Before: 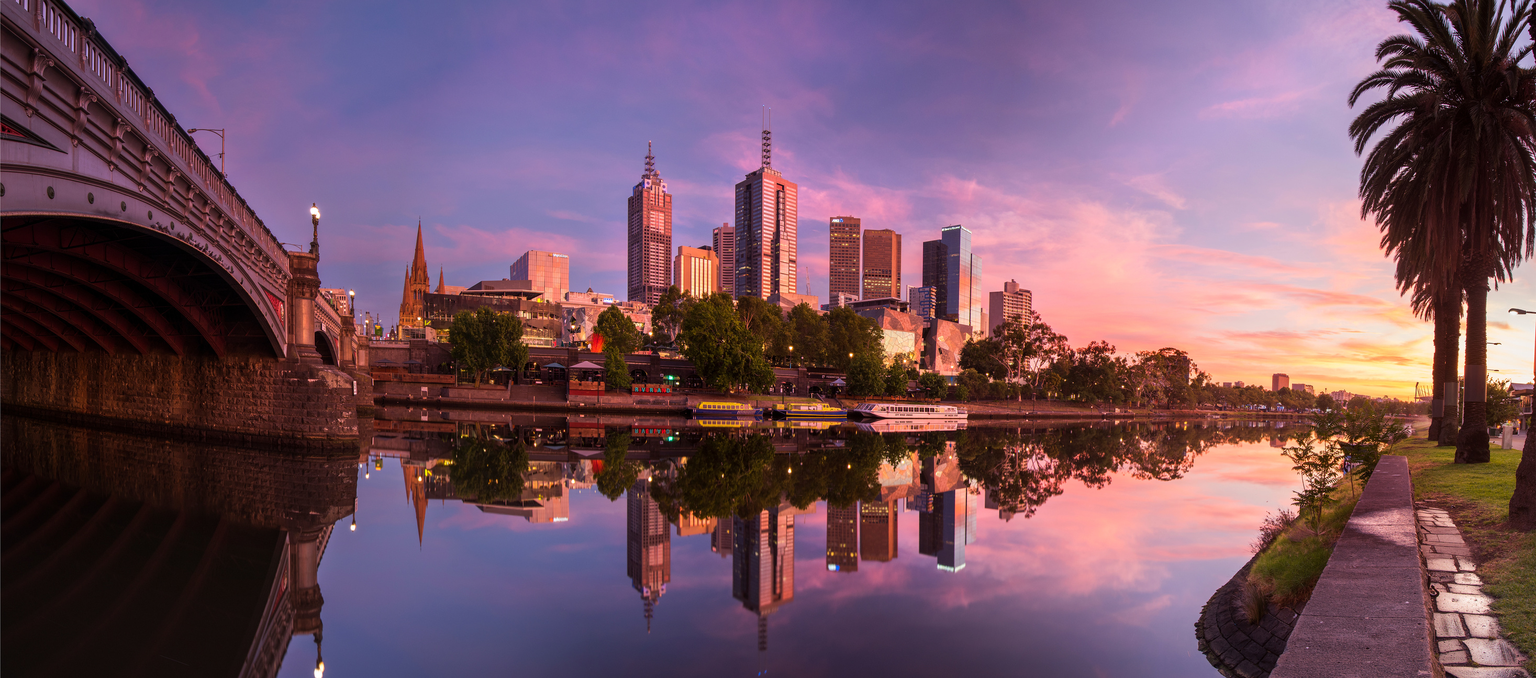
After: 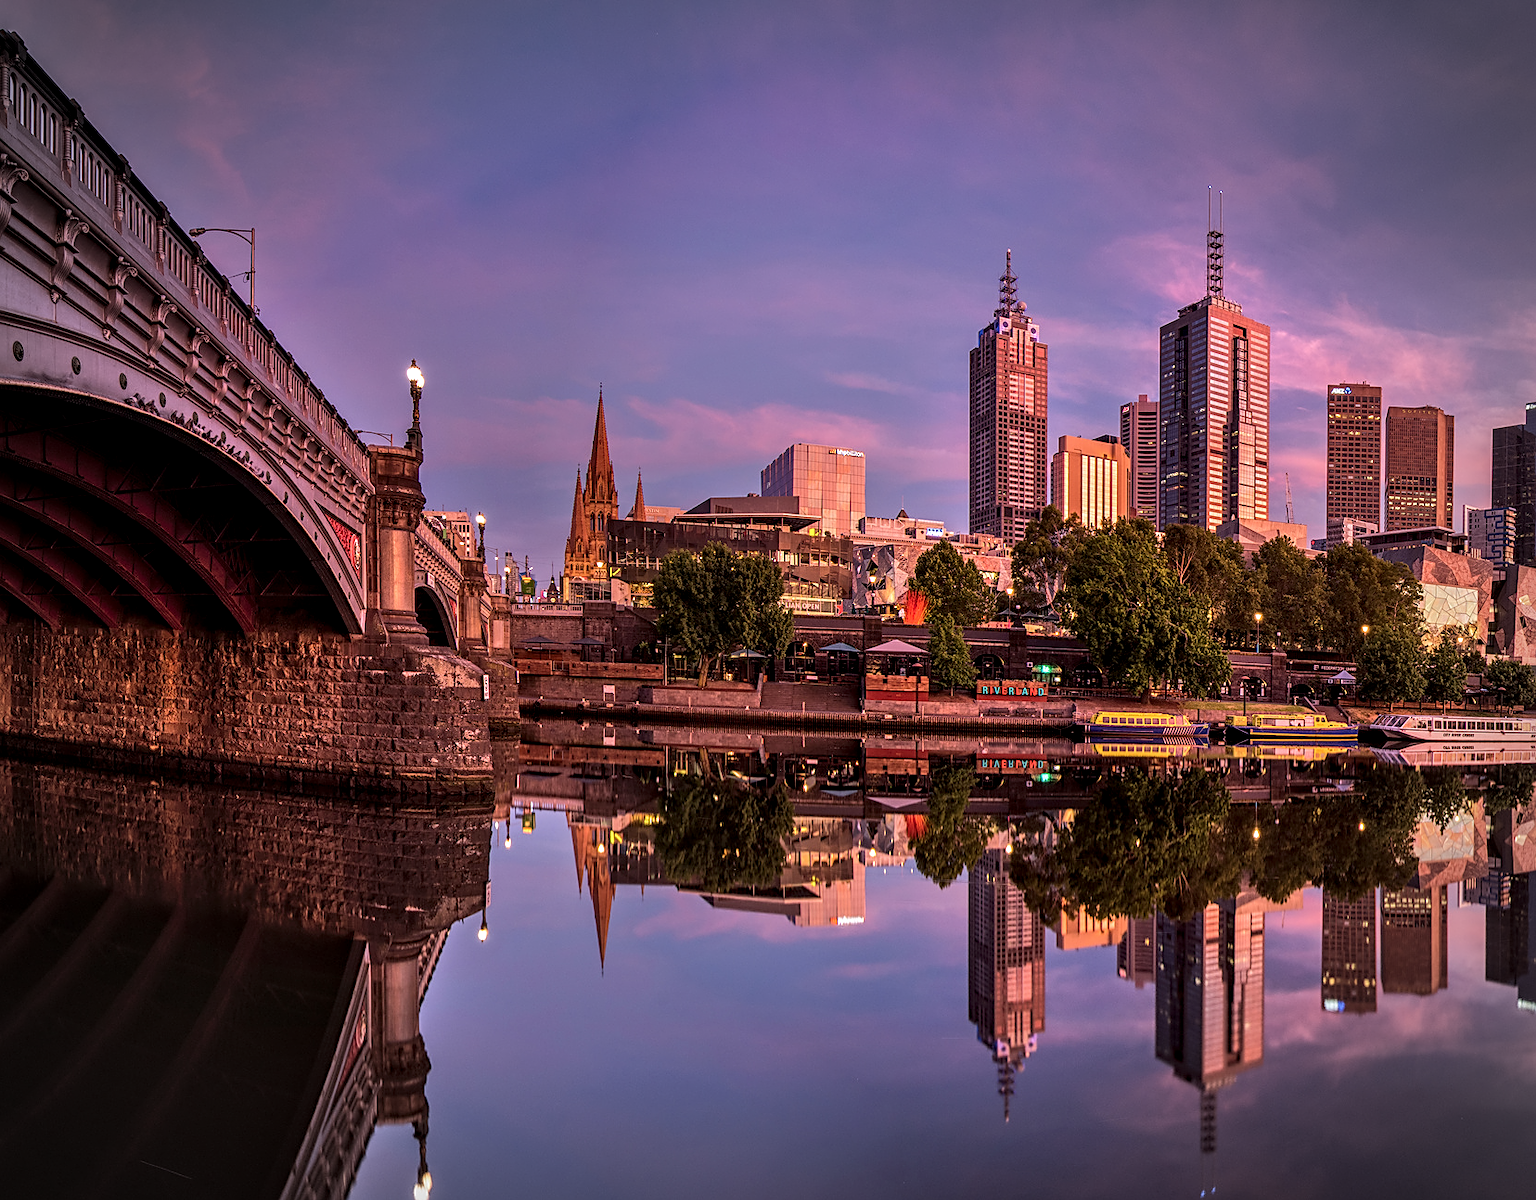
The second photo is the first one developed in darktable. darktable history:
crop: left 5.262%, right 38.273%
contrast equalizer: octaves 7, y [[0.509, 0.514, 0.523, 0.542, 0.578, 0.603], [0.5 ×6], [0.509, 0.514, 0.523, 0.542, 0.578, 0.603], [0.001, 0.002, 0.003, 0.005, 0.01, 0.013], [0.001, 0.002, 0.003, 0.005, 0.01, 0.013]]
local contrast: detail 130%
vignetting: automatic ratio true
shadows and highlights: shadows 52.82, soften with gaussian
sharpen: radius 1.886, amount 0.394, threshold 1.233
exposure: exposure -0.155 EV, compensate highlight preservation false
